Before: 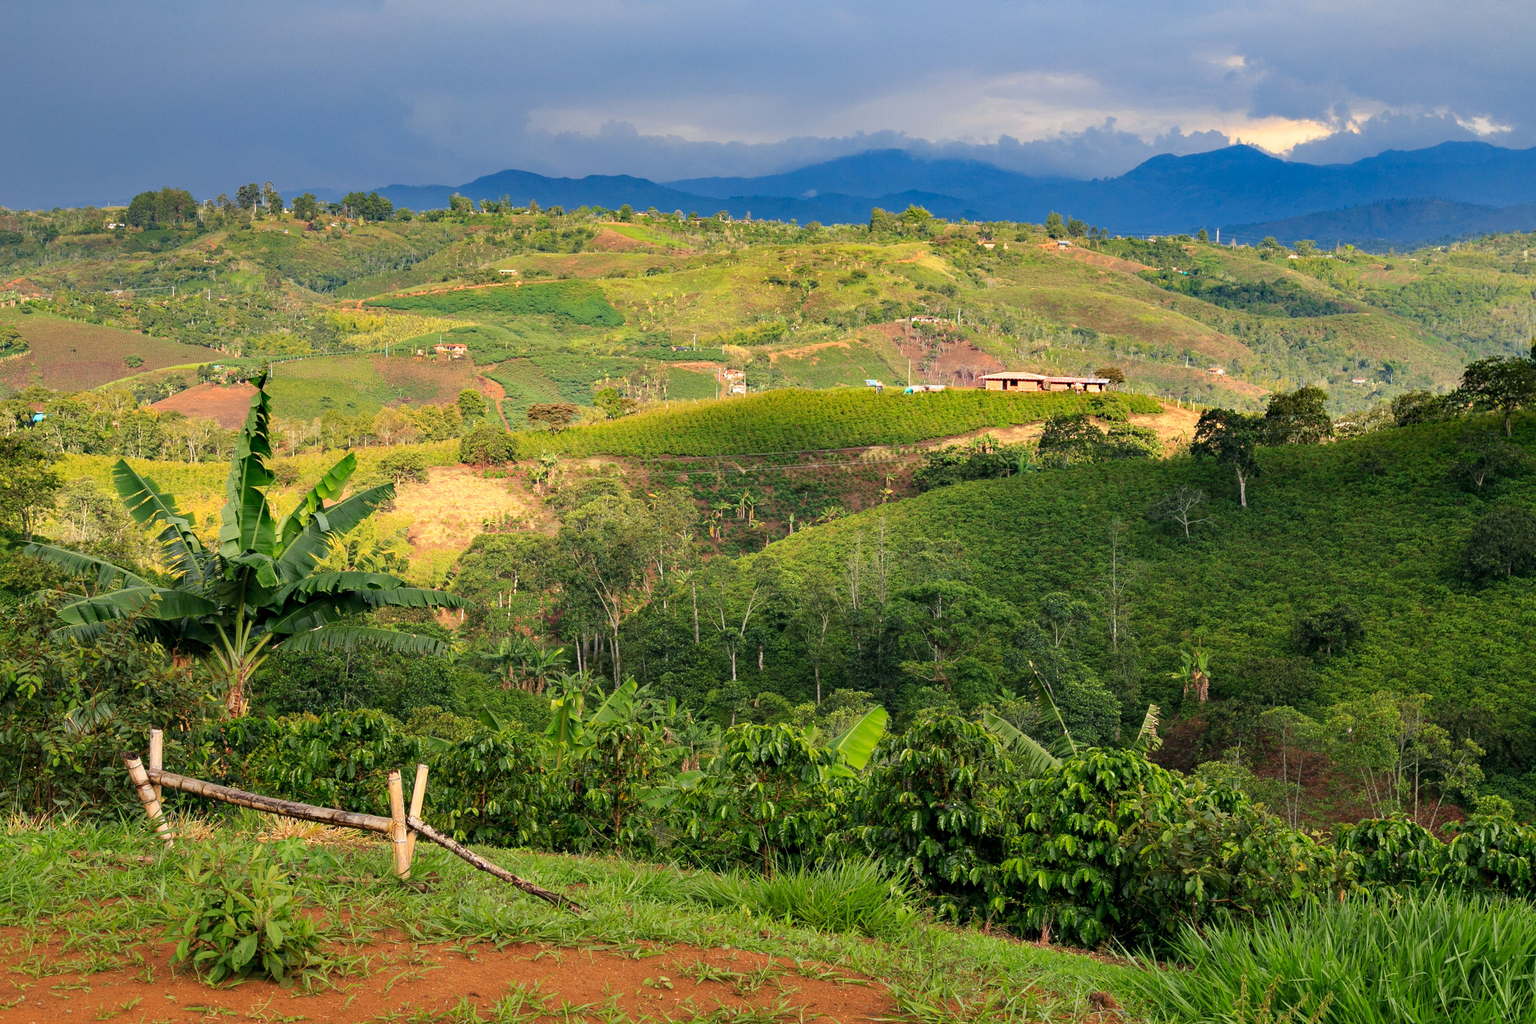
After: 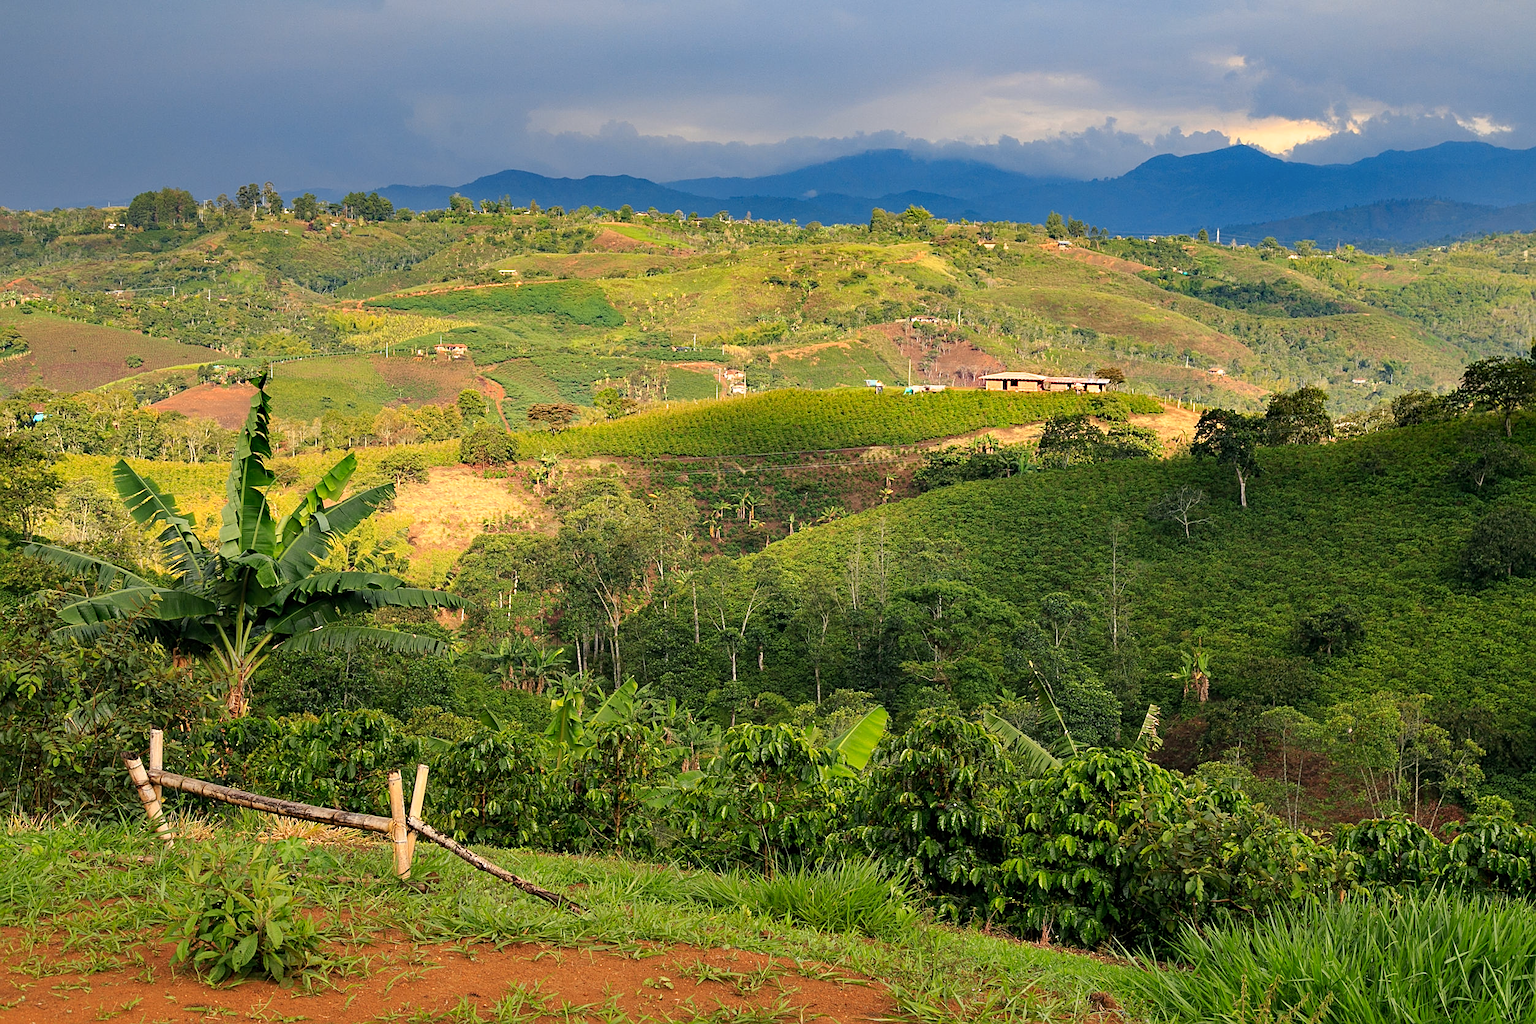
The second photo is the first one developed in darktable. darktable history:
sharpen: on, module defaults
color calibration: x 0.335, y 0.35, temperature 5392.66 K
